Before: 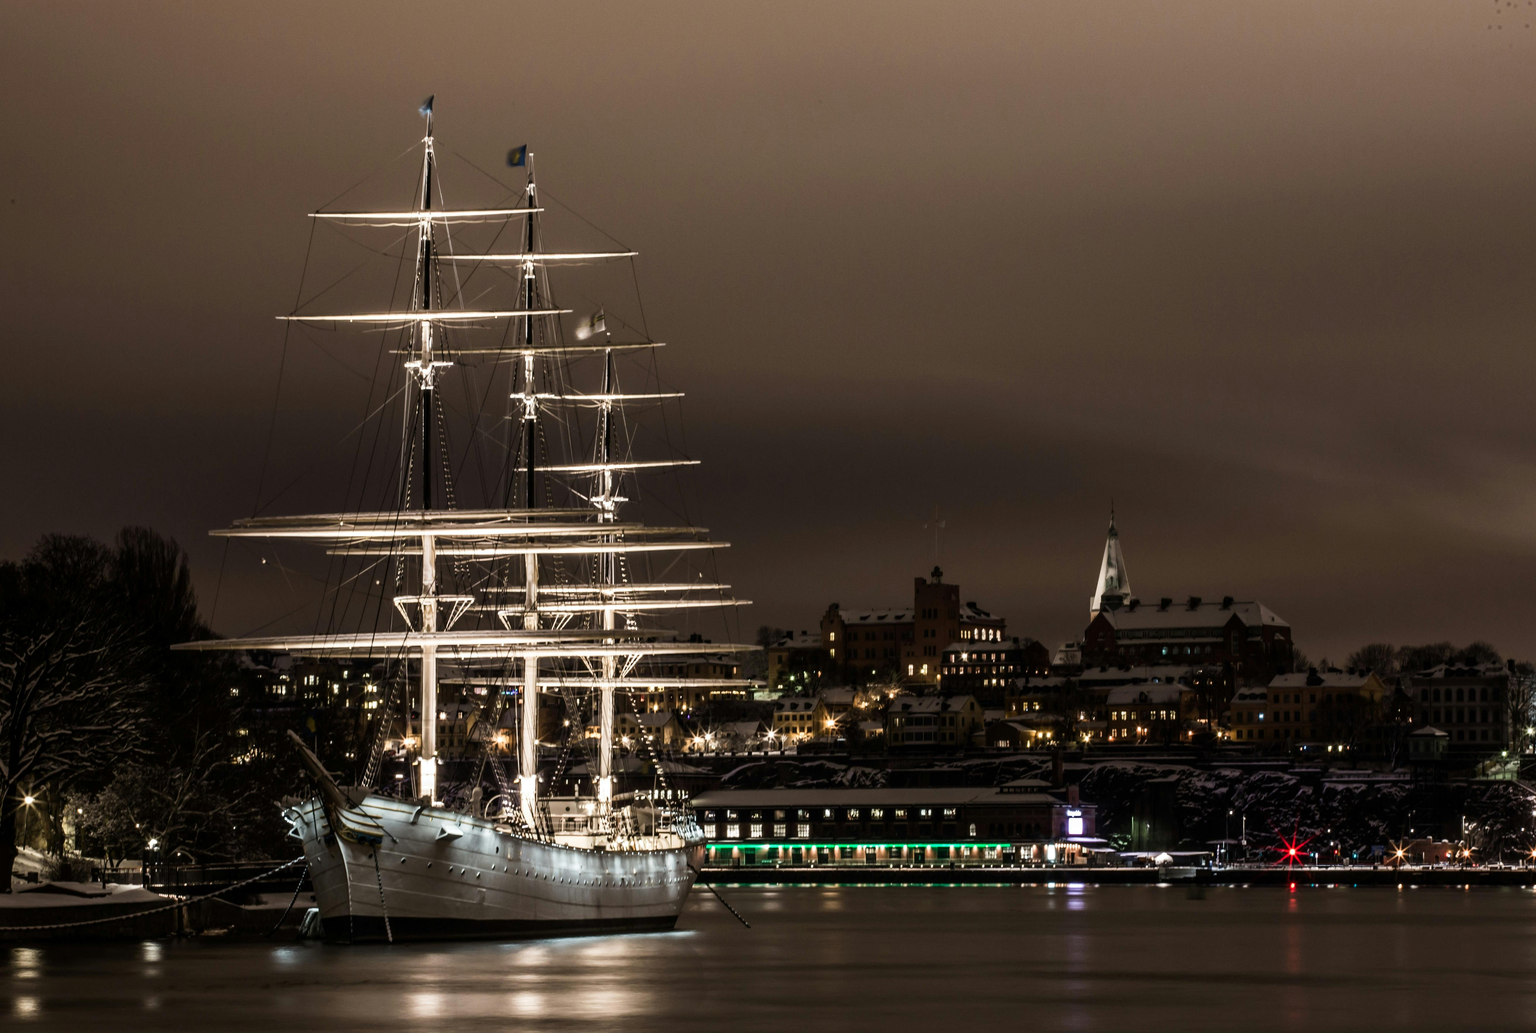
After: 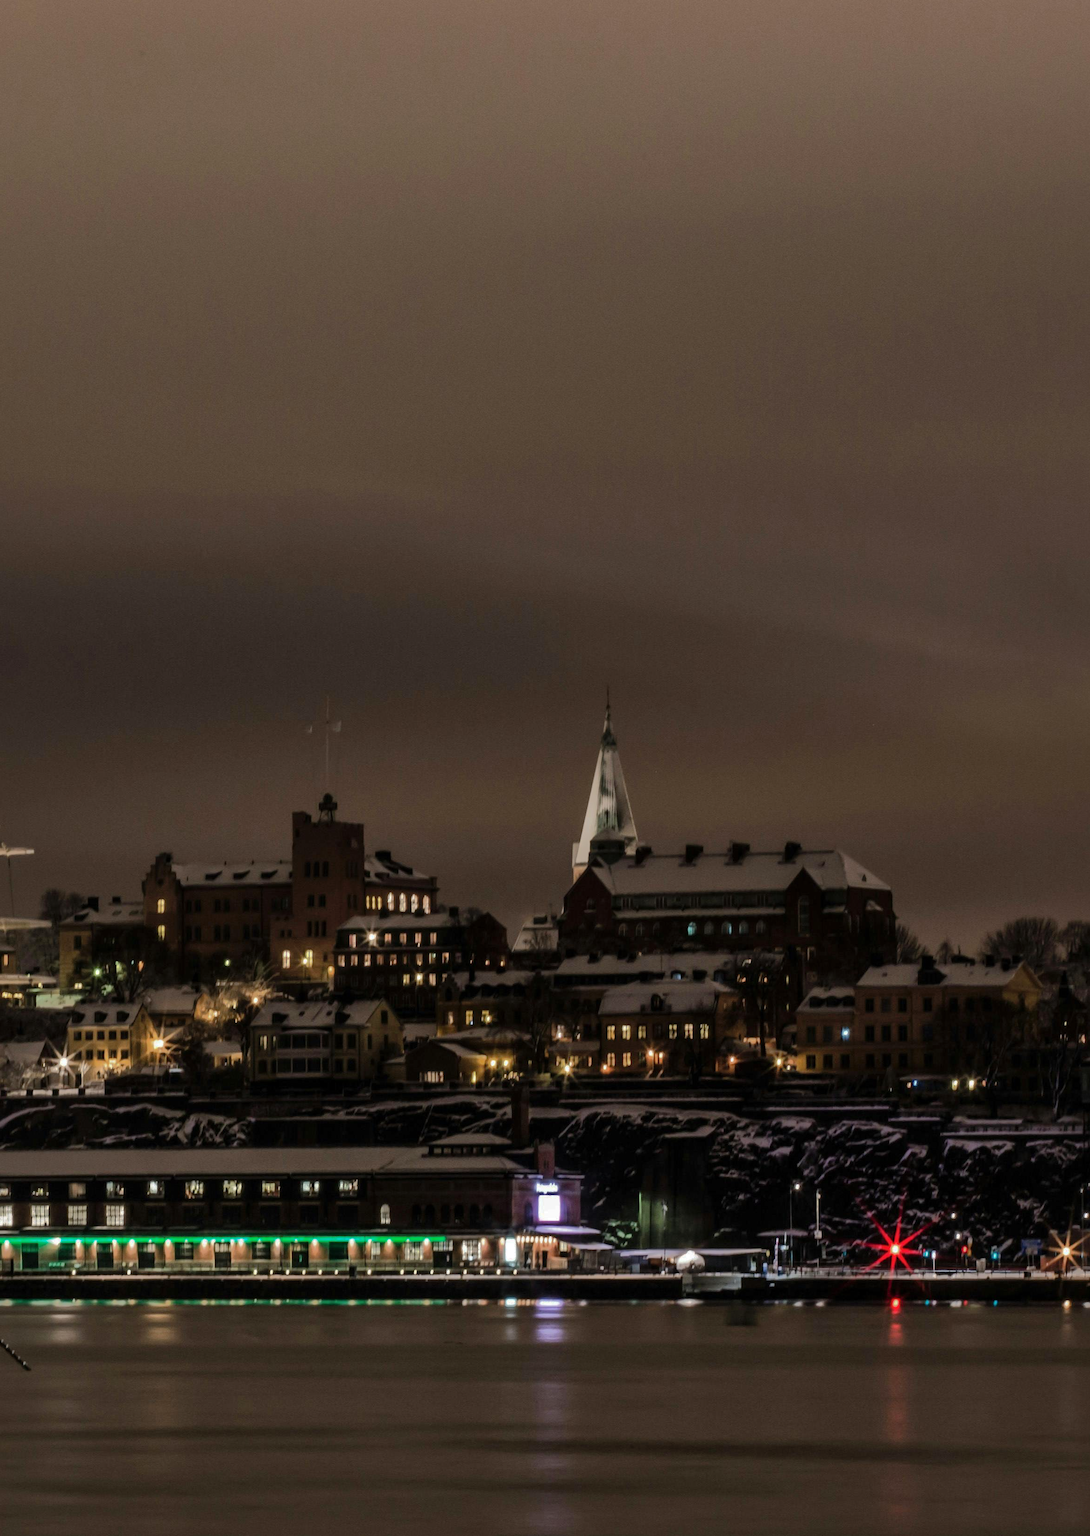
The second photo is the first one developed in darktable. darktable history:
crop: left 47.628%, top 6.643%, right 7.874%
shadows and highlights: shadows 38.43, highlights -74.54
